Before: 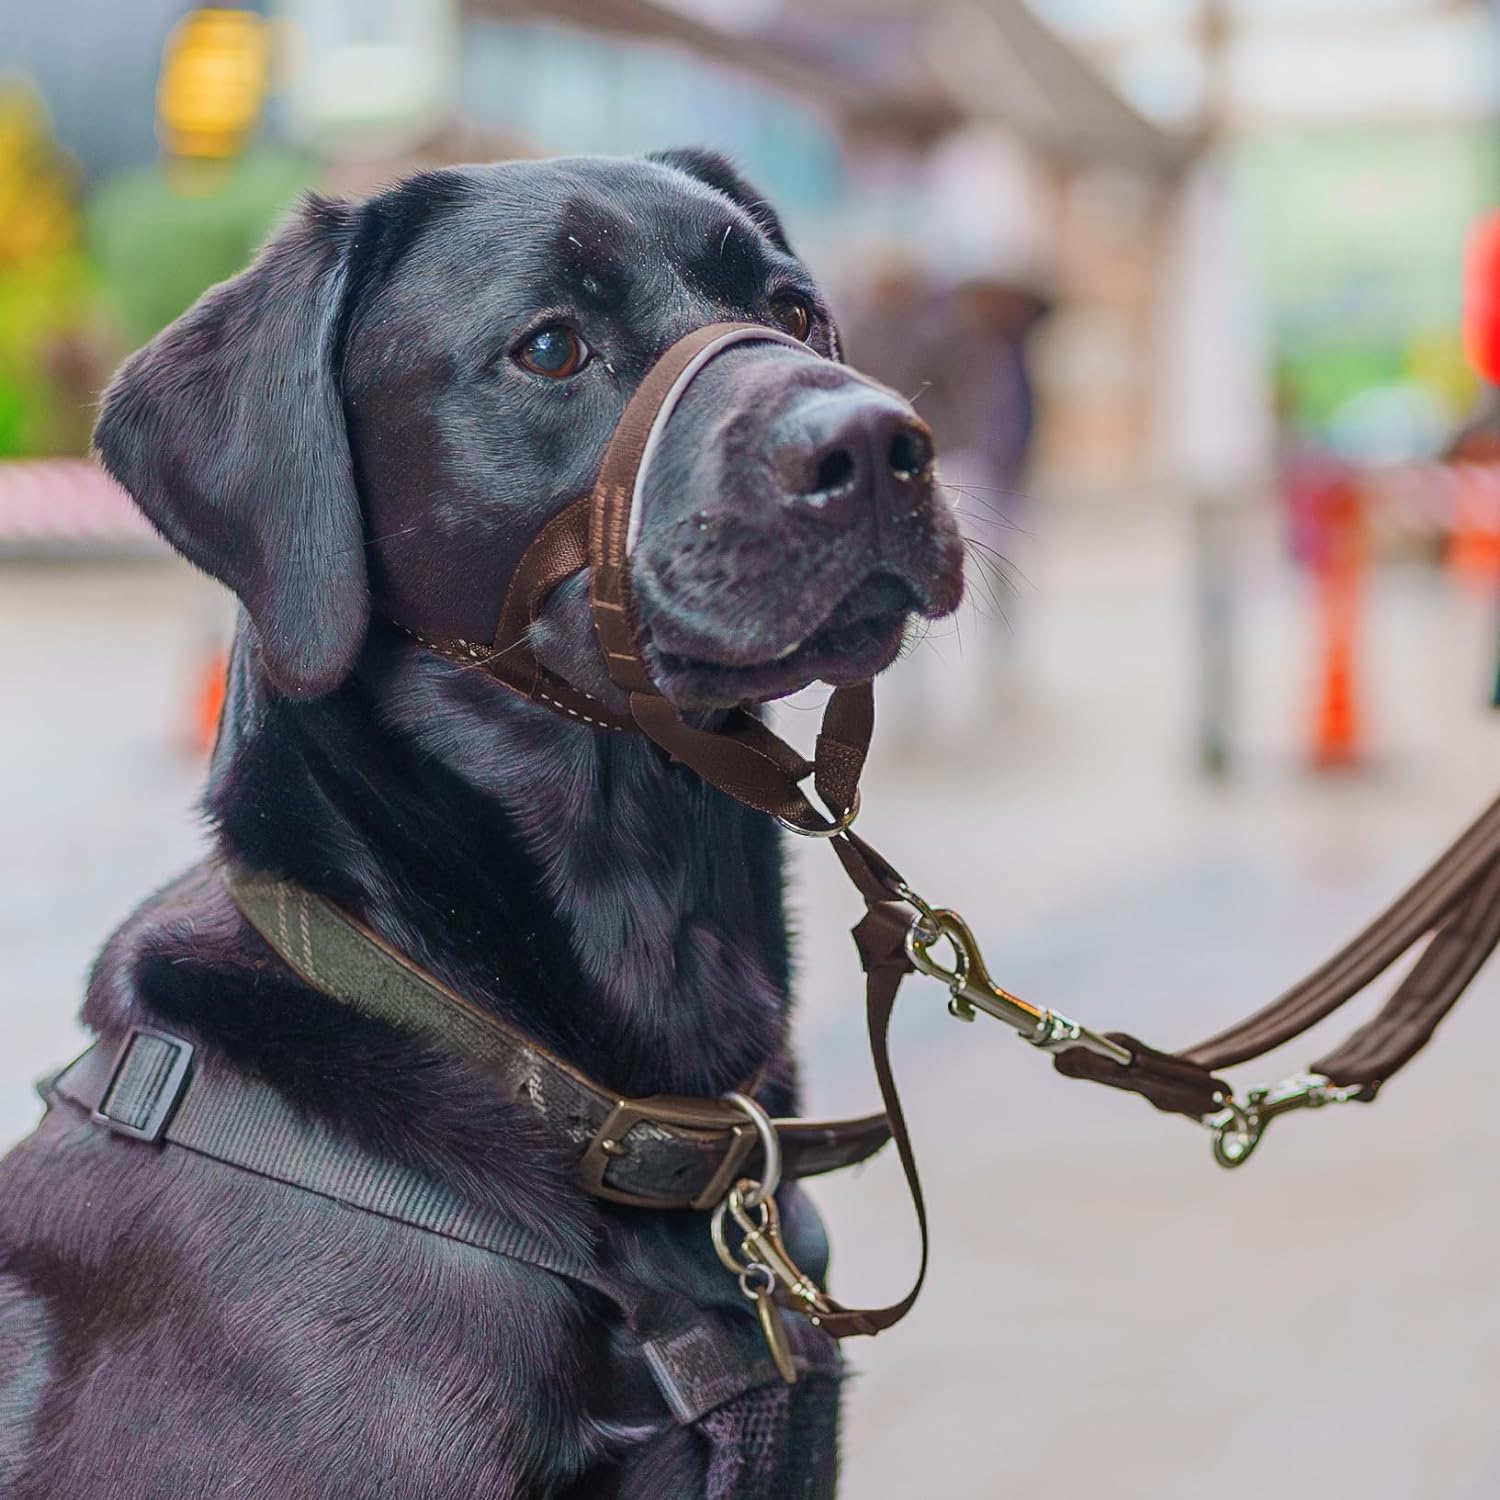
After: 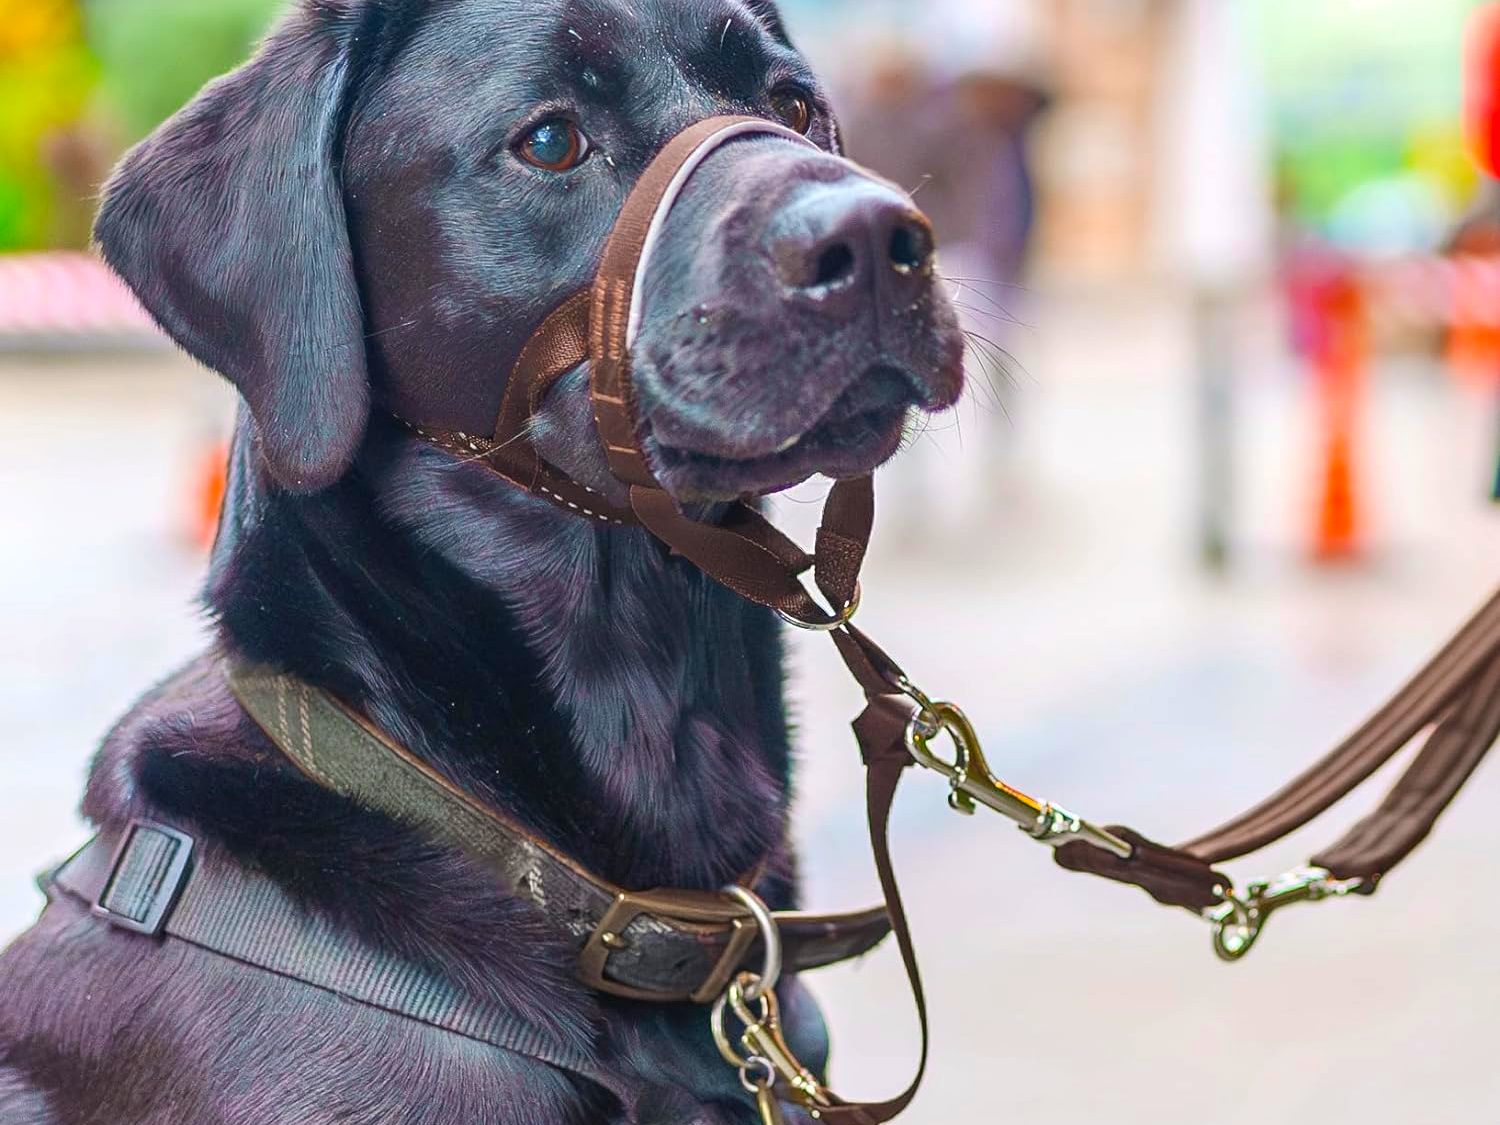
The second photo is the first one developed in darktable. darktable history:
color balance rgb: perceptual saturation grading › global saturation 20%, global vibrance 20%
crop: top 13.819%, bottom 11.169%
exposure: black level correction 0, exposure 0.5 EV, compensate highlight preservation false
